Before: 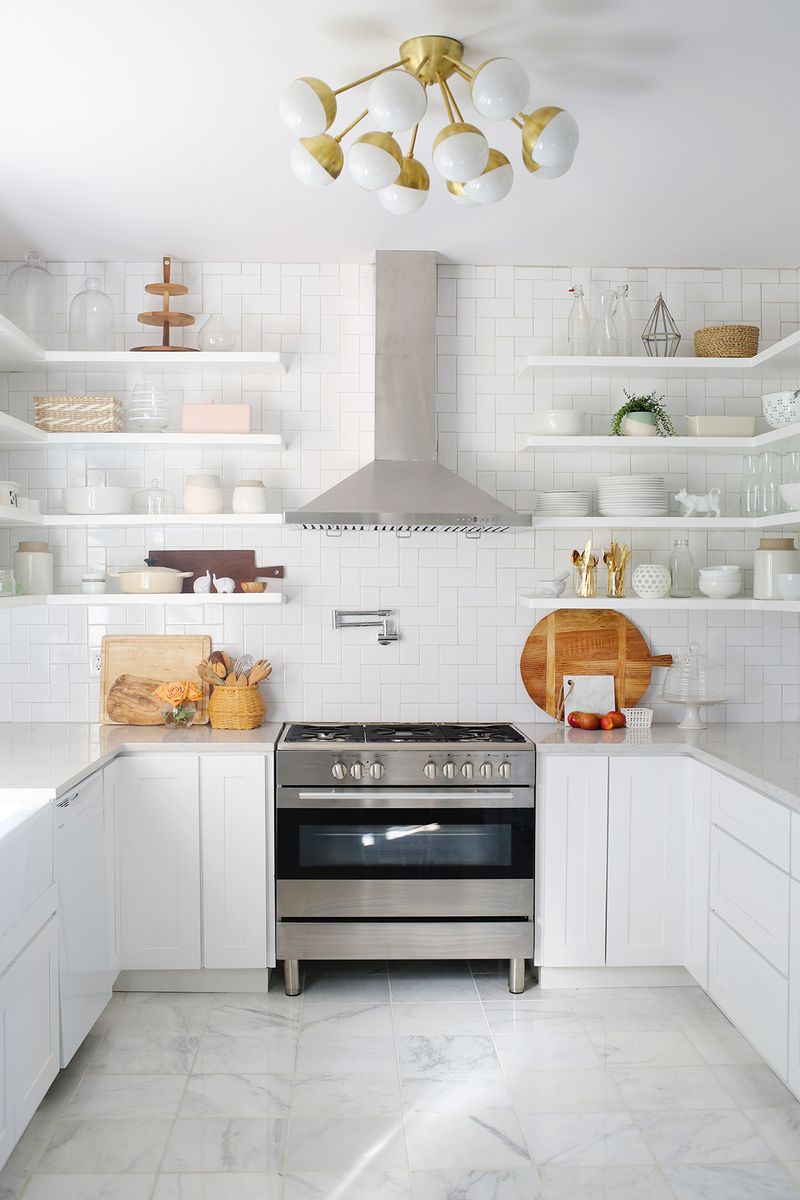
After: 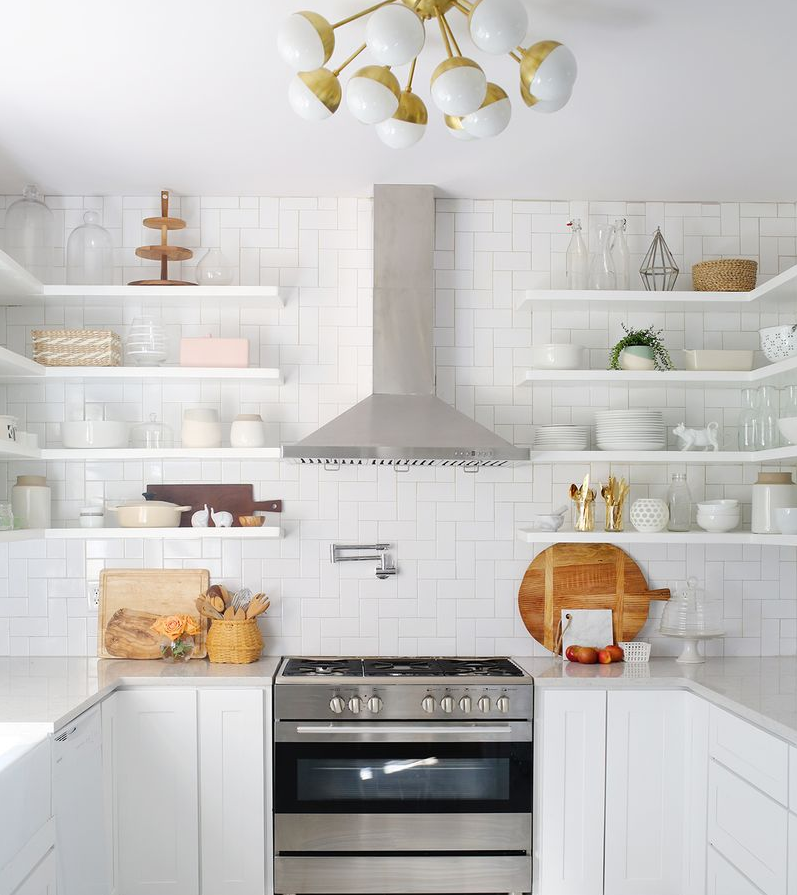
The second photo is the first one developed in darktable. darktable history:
crop: left 0.267%, top 5.535%, bottom 19.833%
